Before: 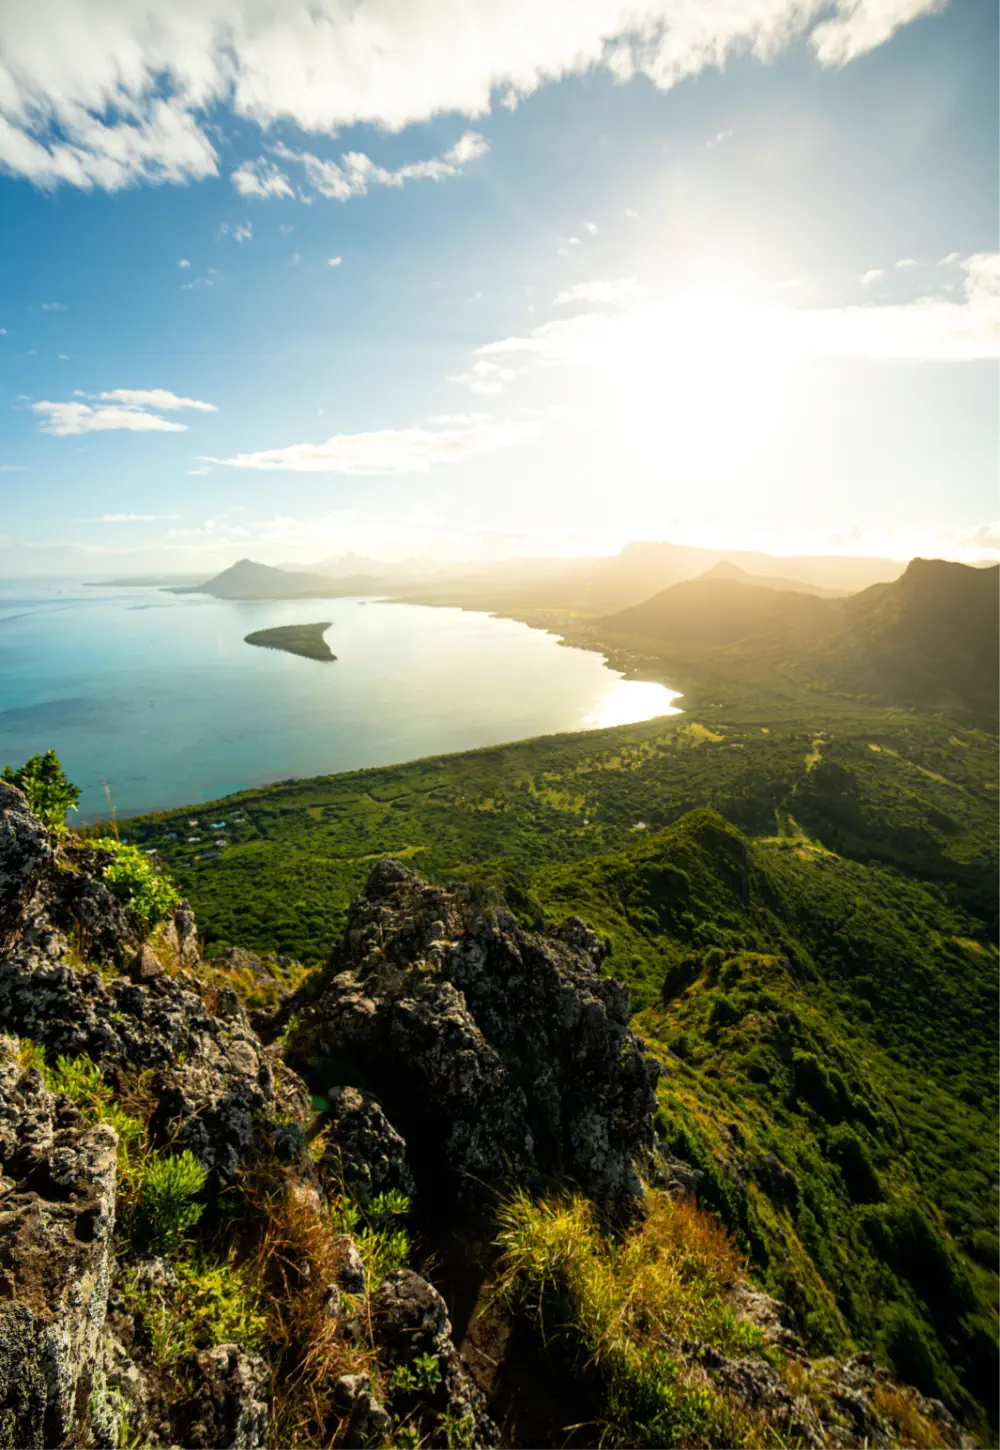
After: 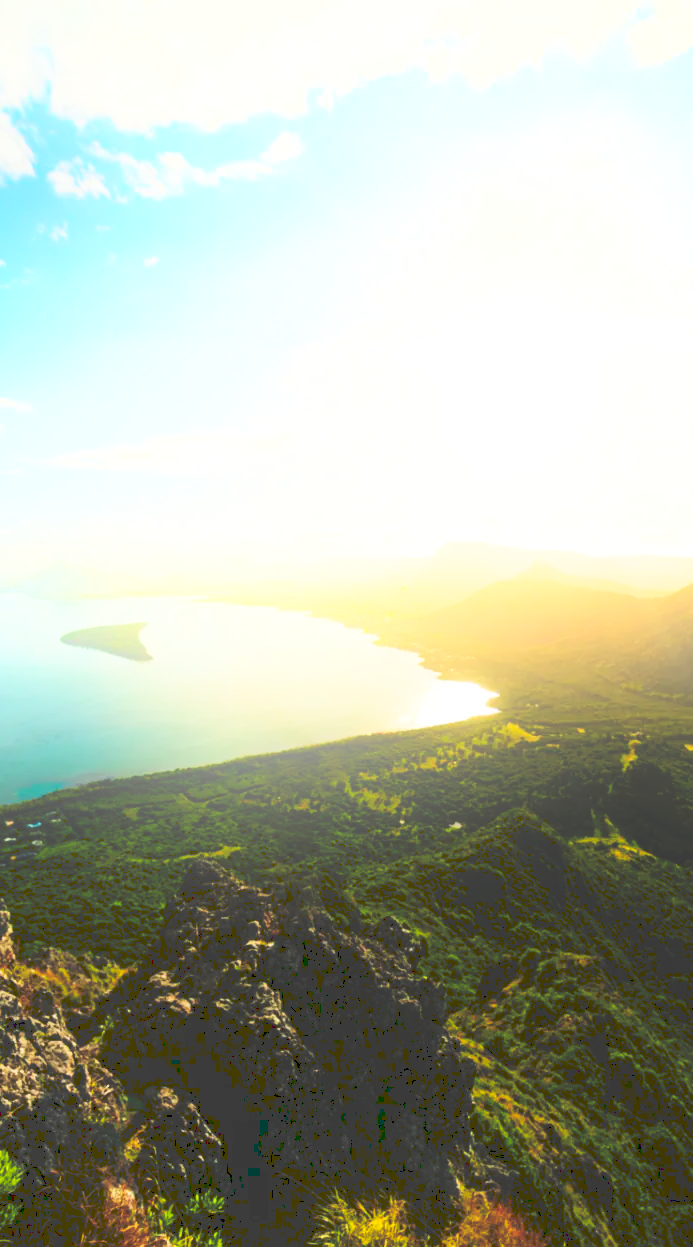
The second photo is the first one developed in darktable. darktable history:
crop: left 18.479%, right 12.2%, bottom 13.971%
tone curve: curves: ch0 [(0, 0) (0.003, 0.24) (0.011, 0.24) (0.025, 0.24) (0.044, 0.244) (0.069, 0.244) (0.1, 0.252) (0.136, 0.264) (0.177, 0.274) (0.224, 0.284) (0.277, 0.313) (0.335, 0.361) (0.399, 0.415) (0.468, 0.498) (0.543, 0.595) (0.623, 0.695) (0.709, 0.793) (0.801, 0.883) (0.898, 0.942) (1, 1)], preserve colors none
contrast brightness saturation: contrast 0.08, saturation 0.2
bloom: threshold 82.5%, strength 16.25%
